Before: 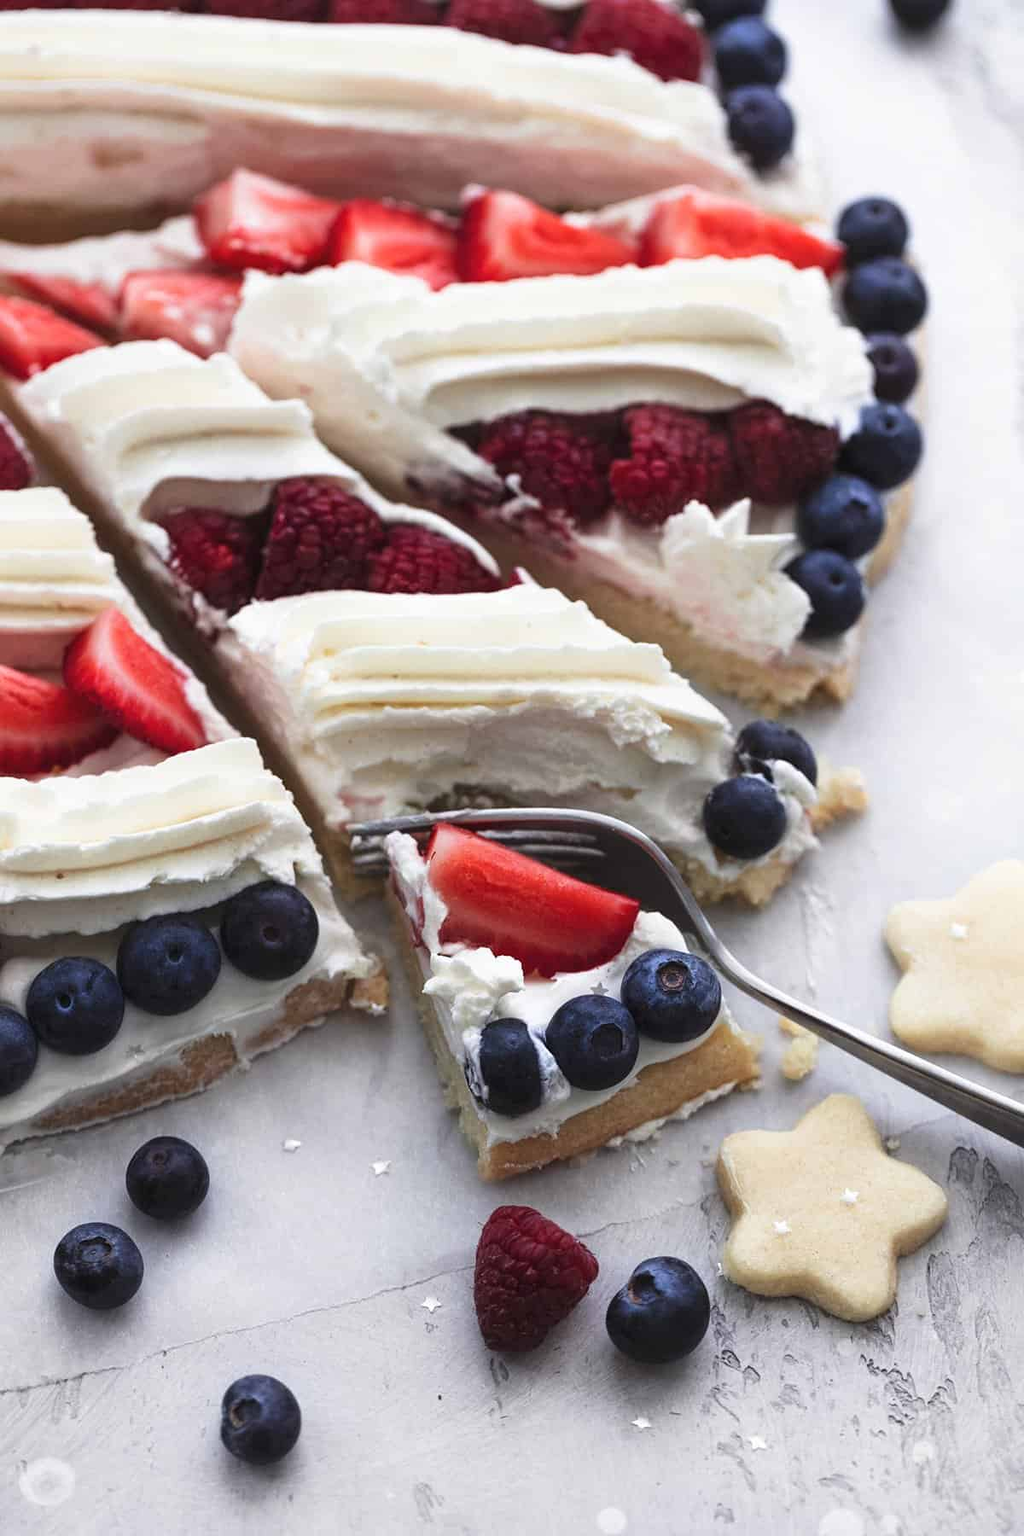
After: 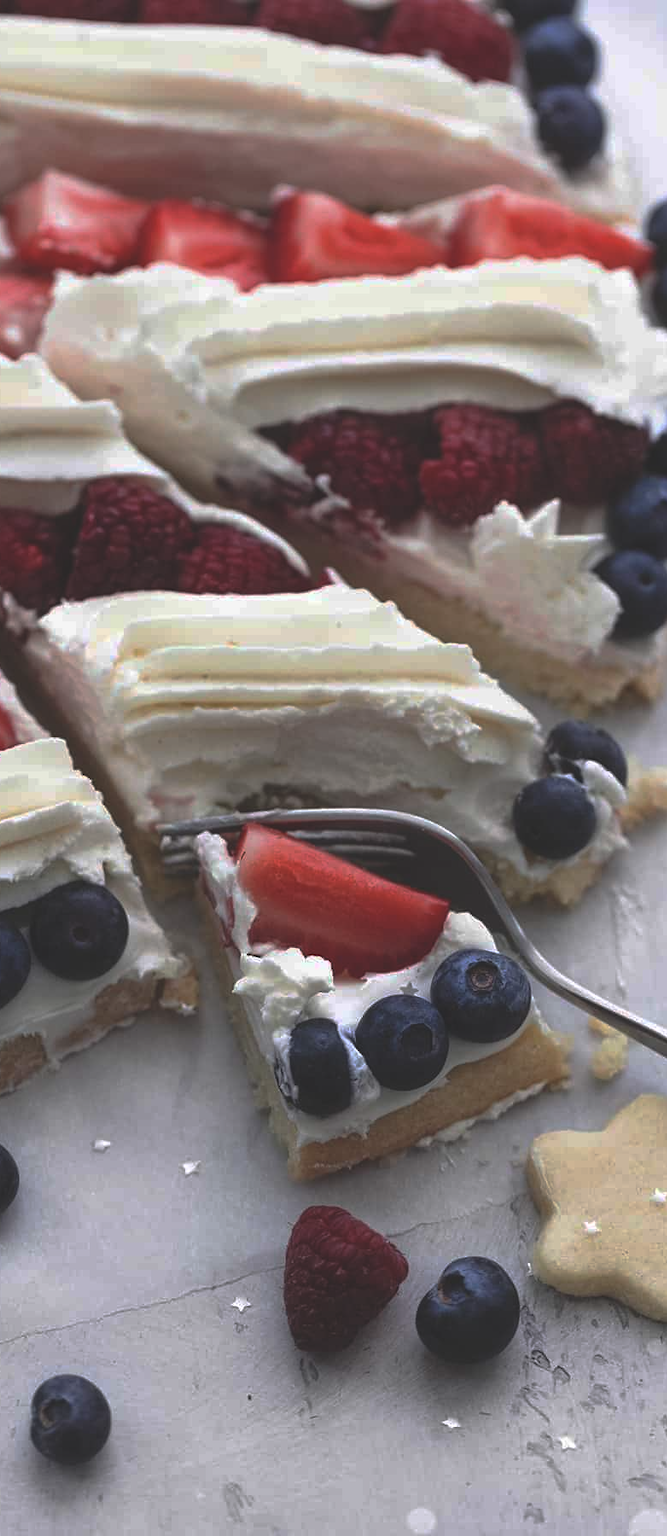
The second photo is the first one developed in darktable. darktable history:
exposure: black level correction -0.028, compensate exposure bias true, compensate highlight preservation false
crop and rotate: left 18.639%, right 16.155%
base curve: curves: ch0 [(0, 0) (0.841, 0.609) (1, 1)], preserve colors none
